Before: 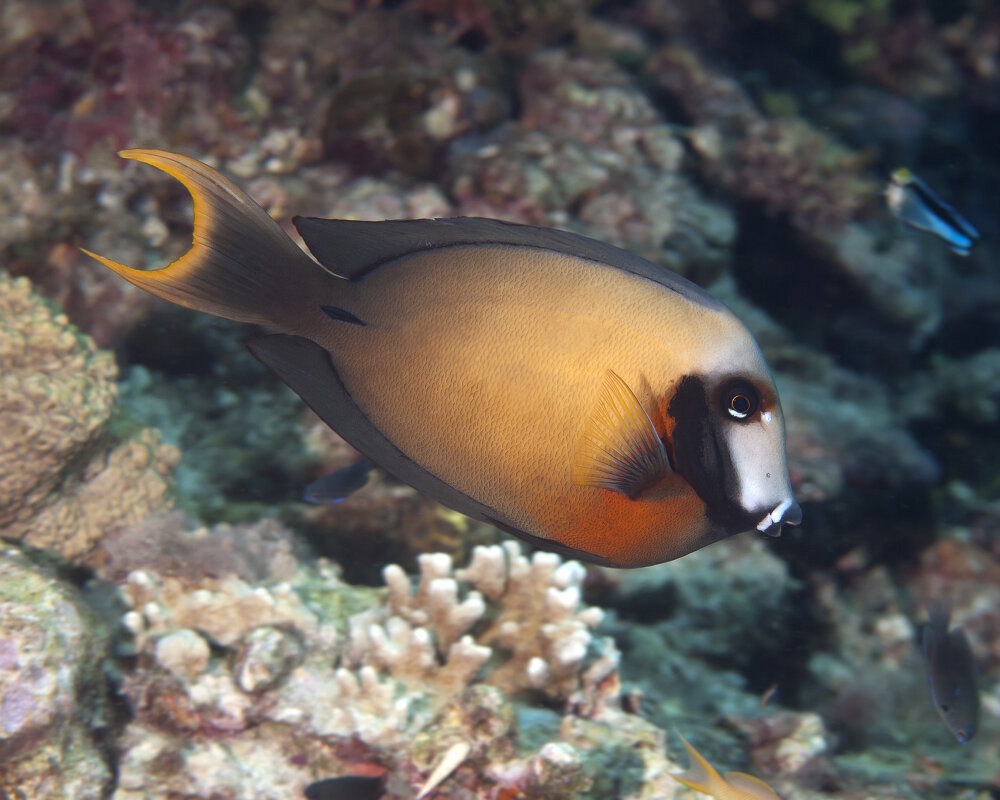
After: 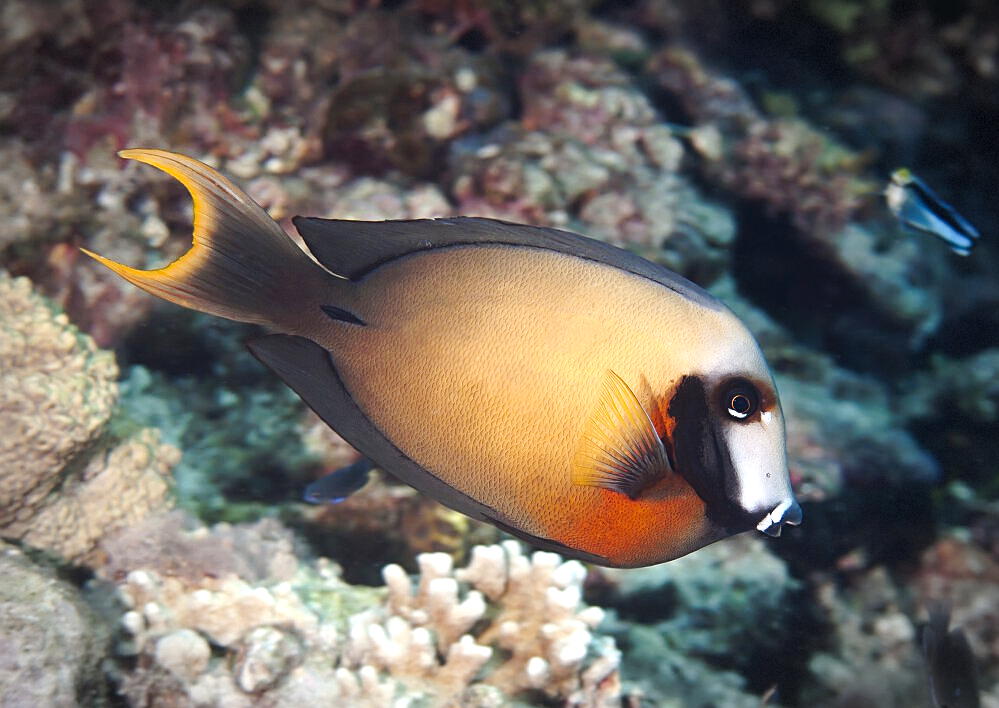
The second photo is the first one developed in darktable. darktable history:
tone curve: curves: ch0 [(0, 0) (0.126, 0.086) (0.338, 0.327) (0.494, 0.55) (0.703, 0.762) (1, 1)]; ch1 [(0, 0) (0.346, 0.324) (0.45, 0.431) (0.5, 0.5) (0.522, 0.517) (0.55, 0.578) (1, 1)]; ch2 [(0, 0) (0.44, 0.424) (0.501, 0.499) (0.554, 0.563) (0.622, 0.667) (0.707, 0.746) (1, 1)], preserve colors none
exposure: black level correction 0.001, exposure 0.499 EV, compensate highlight preservation false
sharpen: on, module defaults
crop and rotate: top 0%, bottom 11.455%
vignetting: automatic ratio true, dithering 8-bit output, unbound false
tone equalizer: on, module defaults
